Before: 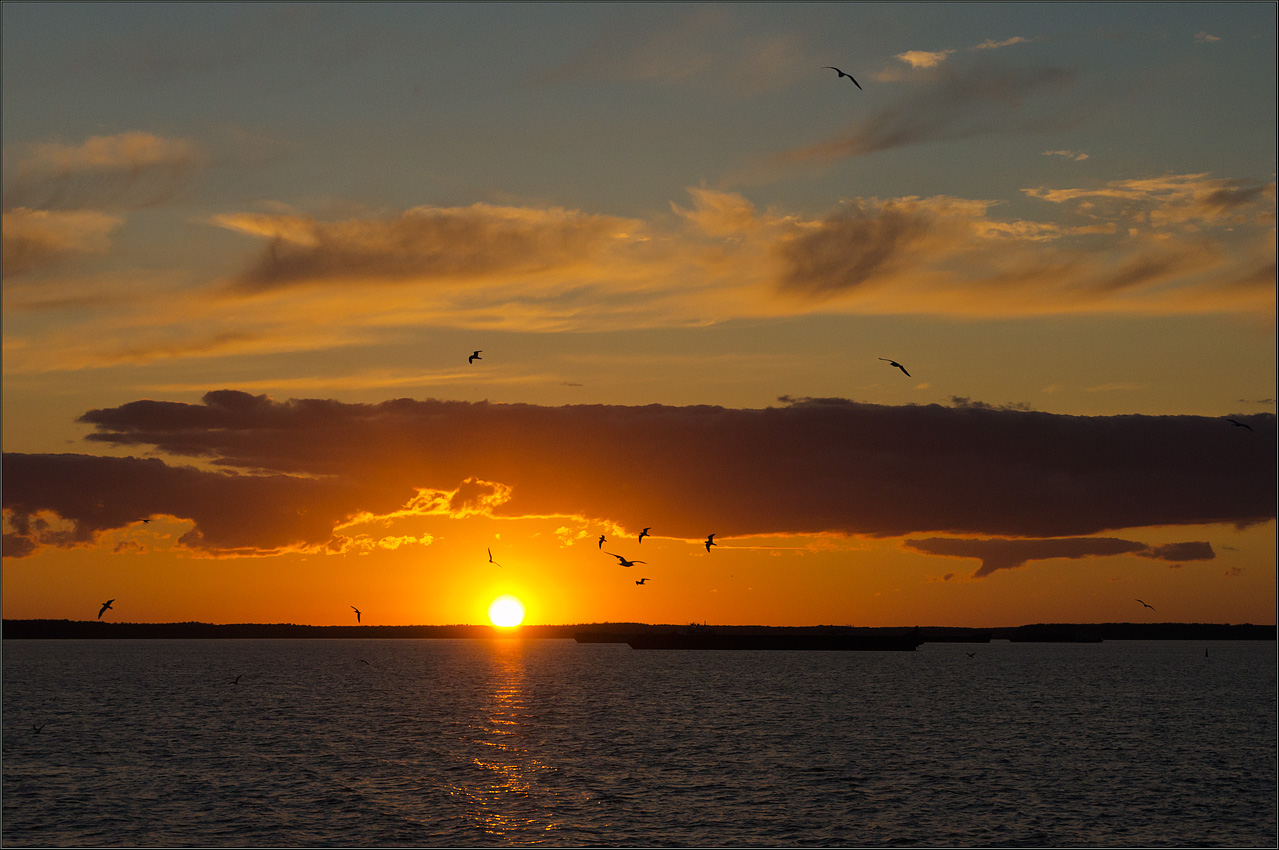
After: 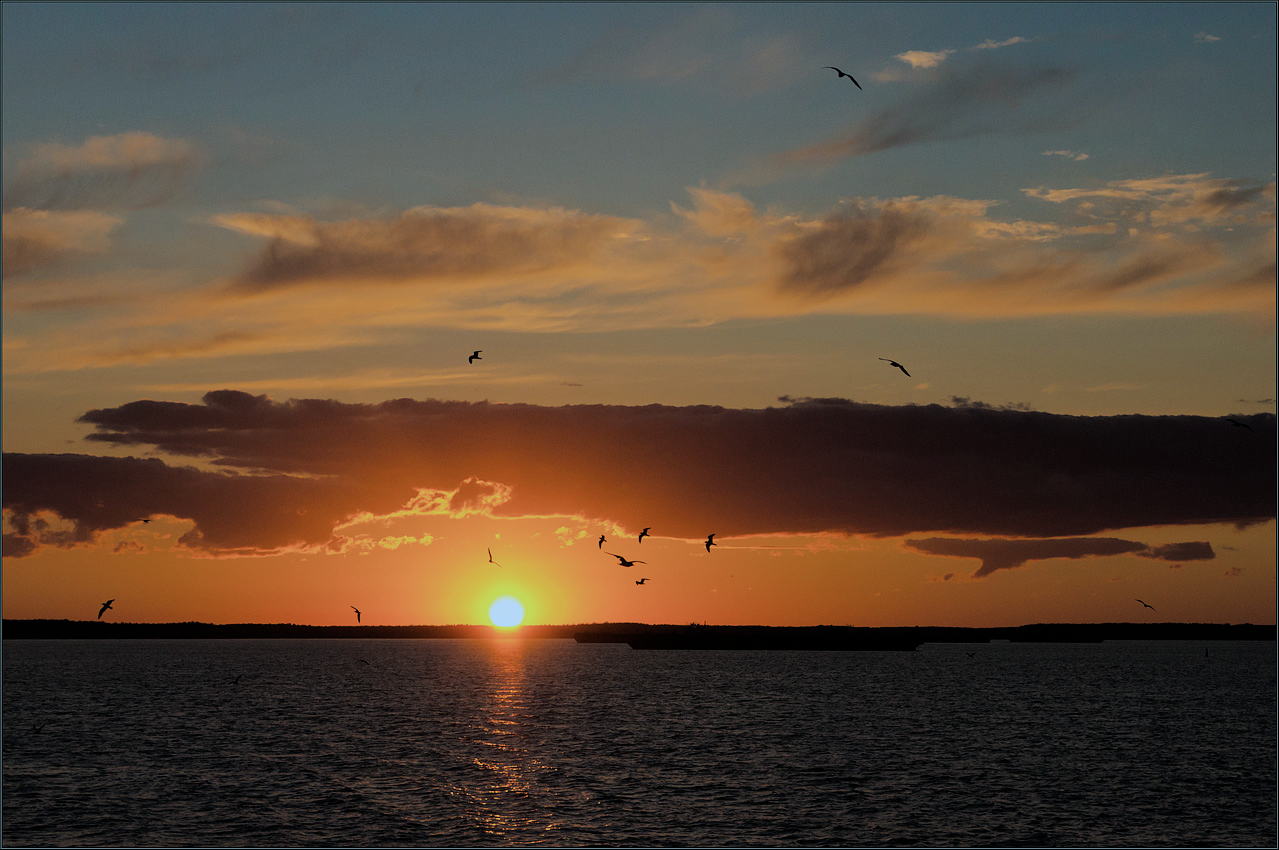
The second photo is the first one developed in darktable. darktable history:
filmic rgb: black relative exposure -7.65 EV, white relative exposure 4.56 EV, hardness 3.61, iterations of high-quality reconstruction 0
color correction: highlights a* -8.92, highlights b* -22.42
